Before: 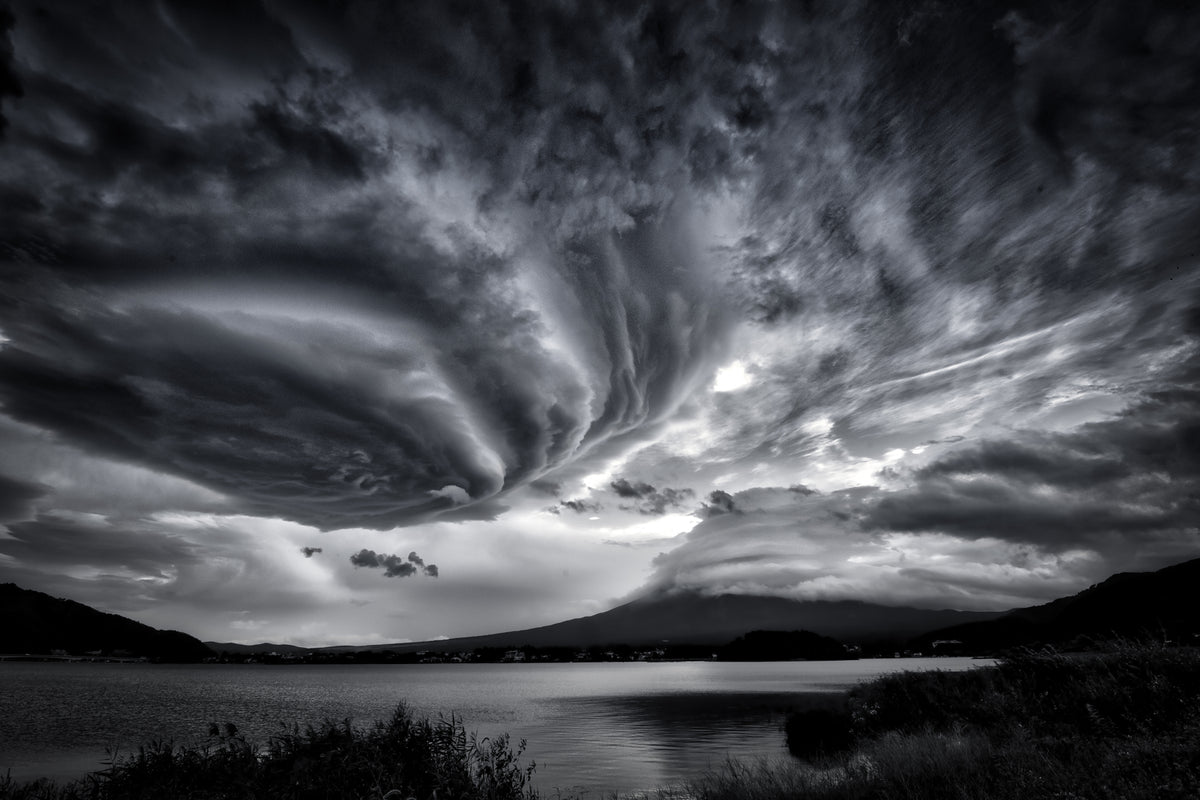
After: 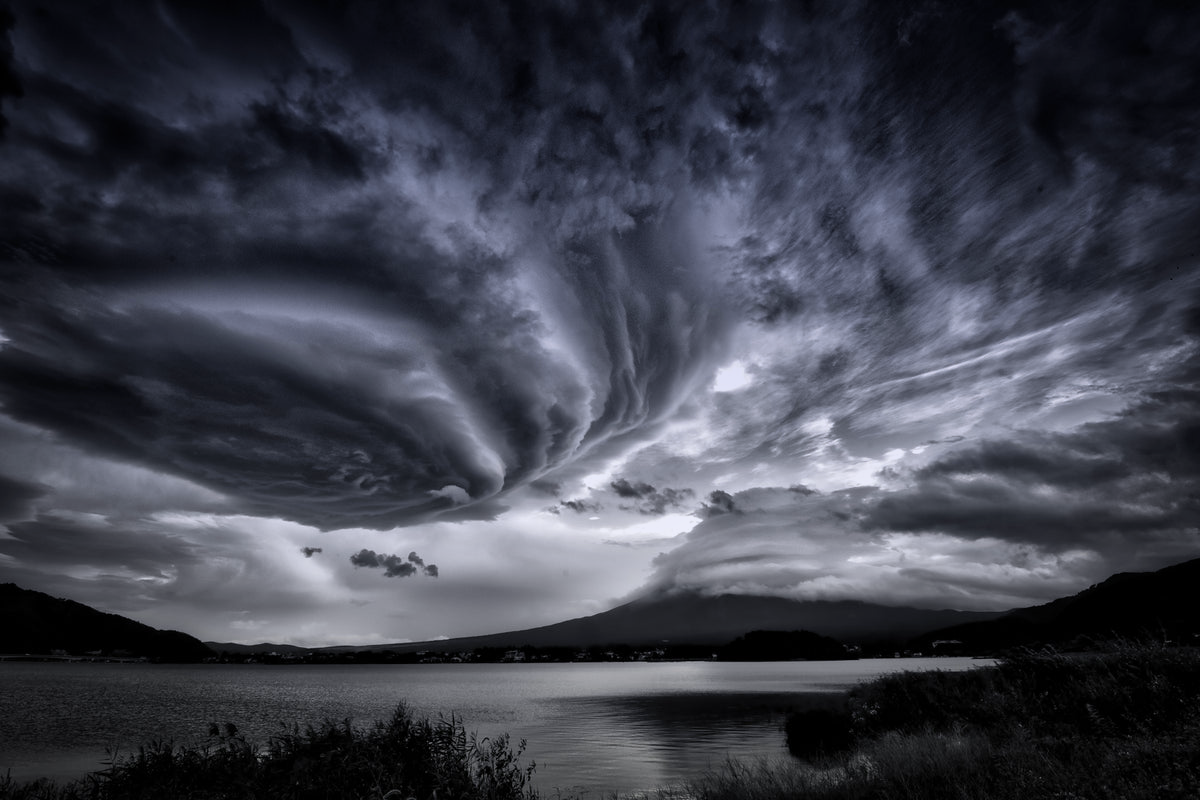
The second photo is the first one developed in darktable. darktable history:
graduated density: hue 238.83°, saturation 50%
tone equalizer: on, module defaults
